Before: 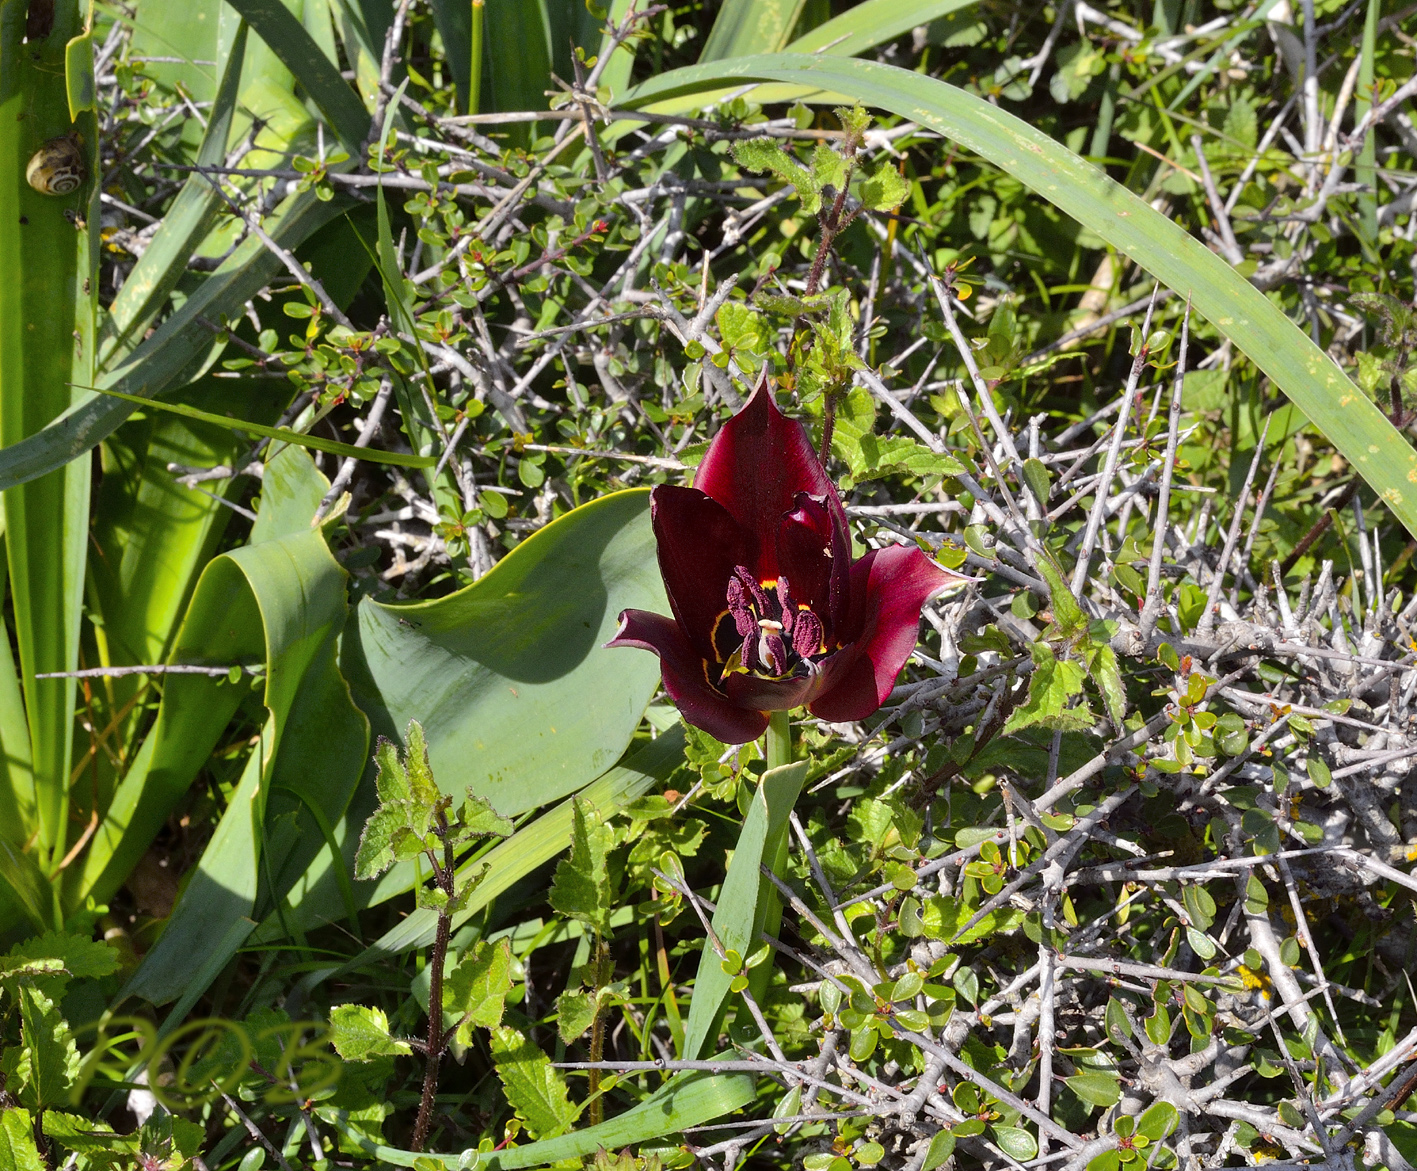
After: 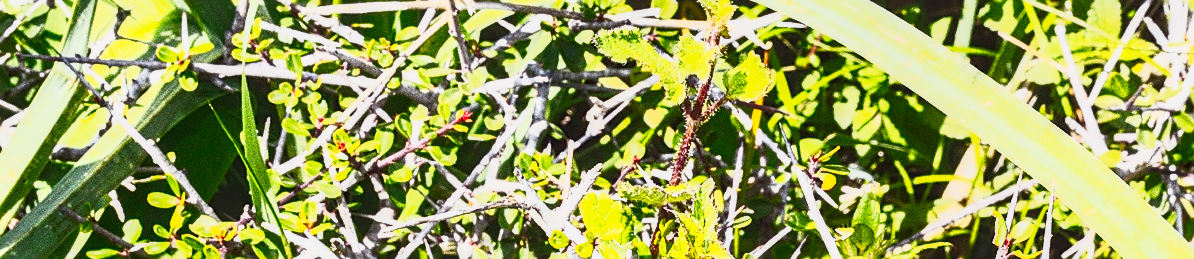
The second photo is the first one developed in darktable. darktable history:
local contrast: on, module defaults
sharpen: amount 0.499
tone curve: curves: ch0 [(0, 0) (0.091, 0.075) (0.409, 0.457) (0.733, 0.82) (0.844, 0.908) (0.909, 0.942) (1, 0.973)]; ch1 [(0, 0) (0.437, 0.404) (0.5, 0.5) (0.529, 0.556) (0.58, 0.606) (0.616, 0.654) (1, 1)]; ch2 [(0, 0) (0.442, 0.415) (0.5, 0.5) (0.535, 0.557) (0.585, 0.62) (1, 1)], preserve colors none
crop and rotate: left 9.646%, top 9.525%, right 6.079%, bottom 68.313%
contrast brightness saturation: contrast 0.827, brightness 0.607, saturation 0.604
